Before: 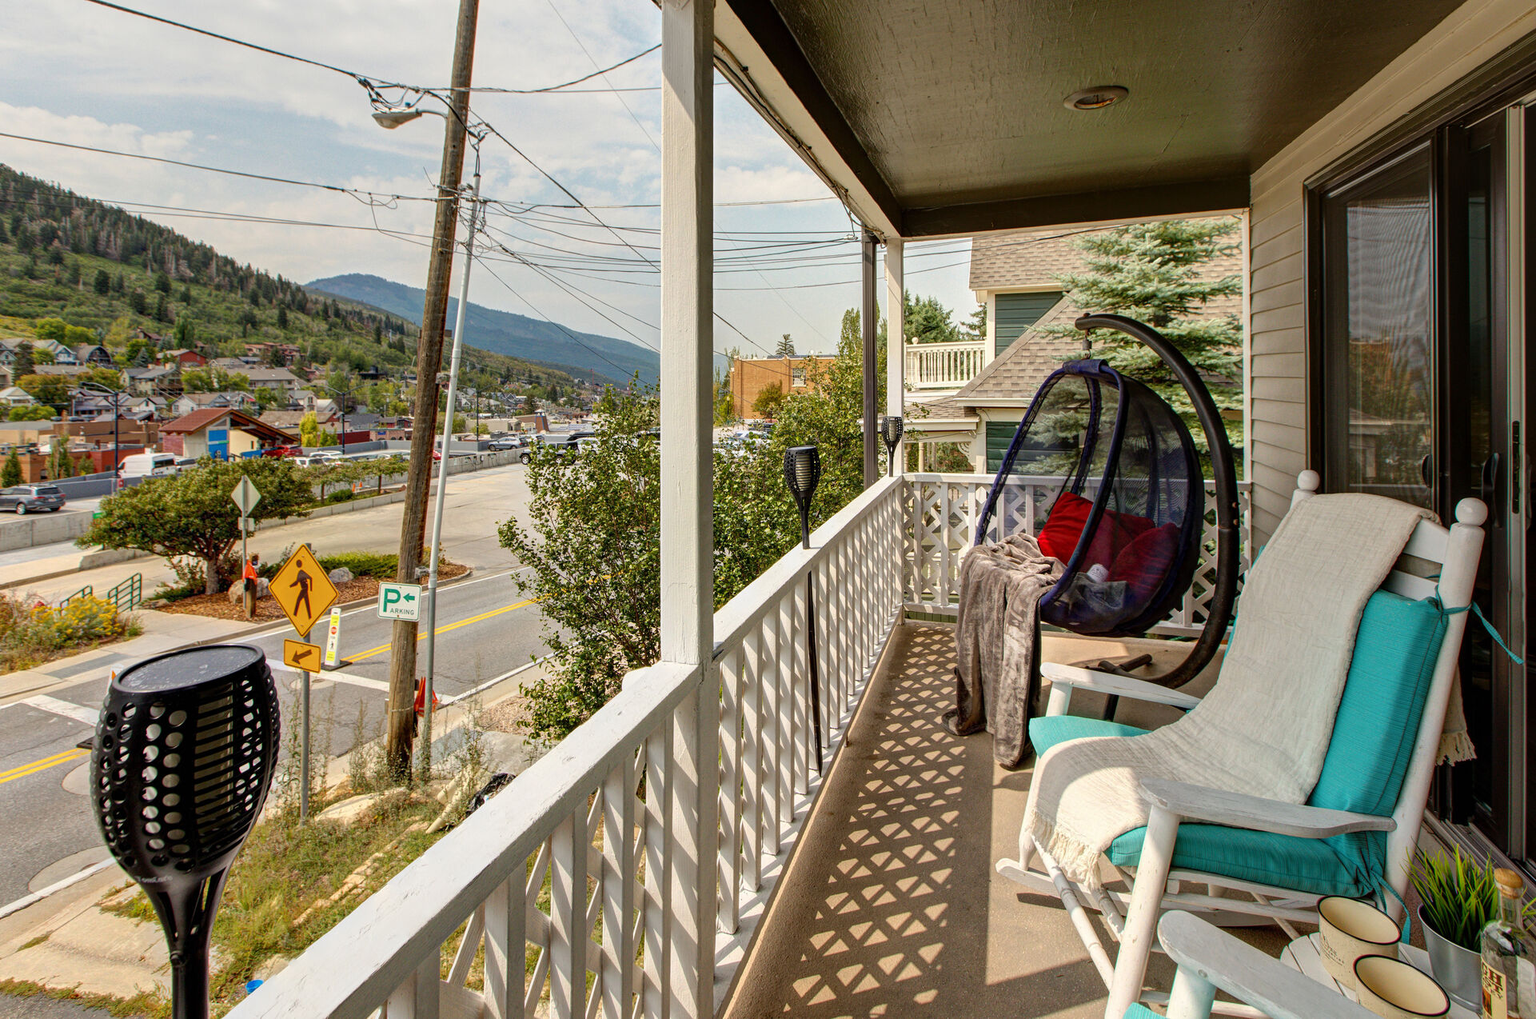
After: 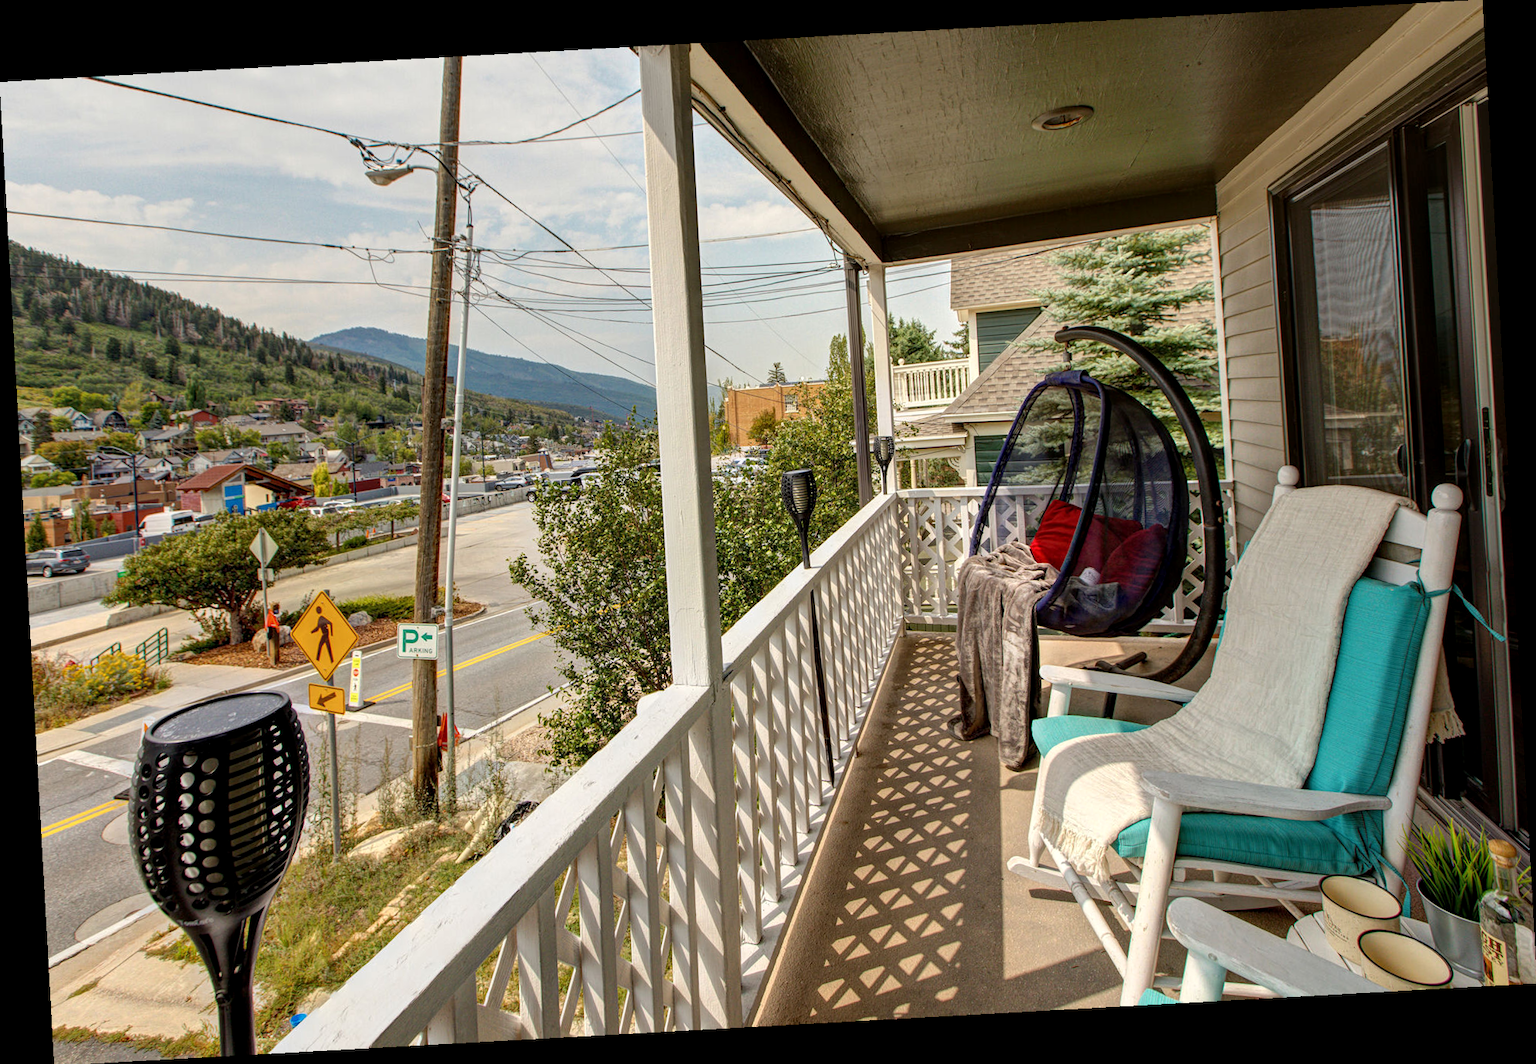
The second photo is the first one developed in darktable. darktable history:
rotate and perspective: rotation -3.18°, automatic cropping off
local contrast: highlights 100%, shadows 100%, detail 120%, midtone range 0.2
